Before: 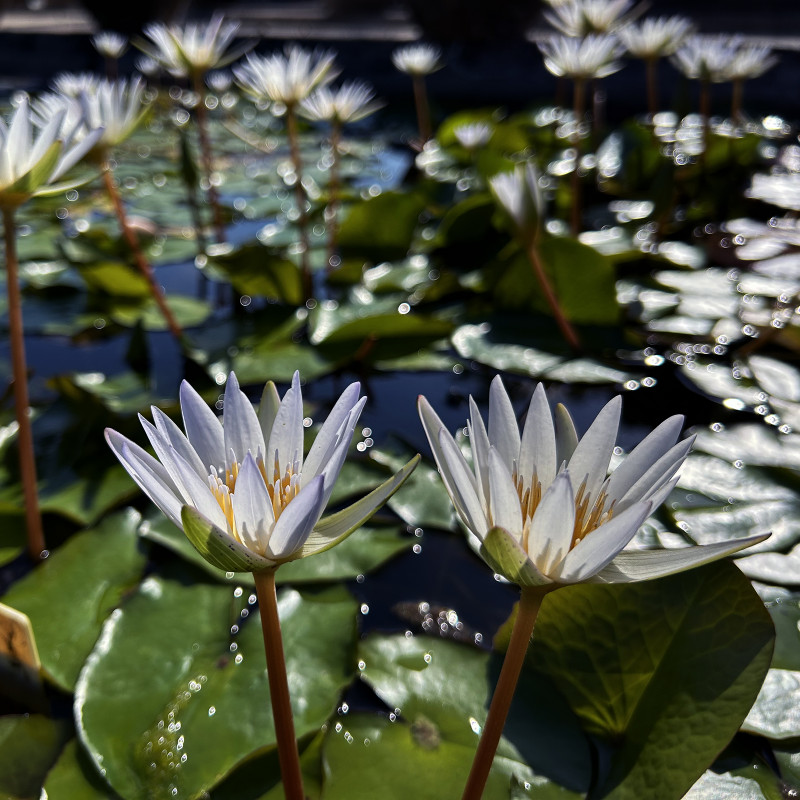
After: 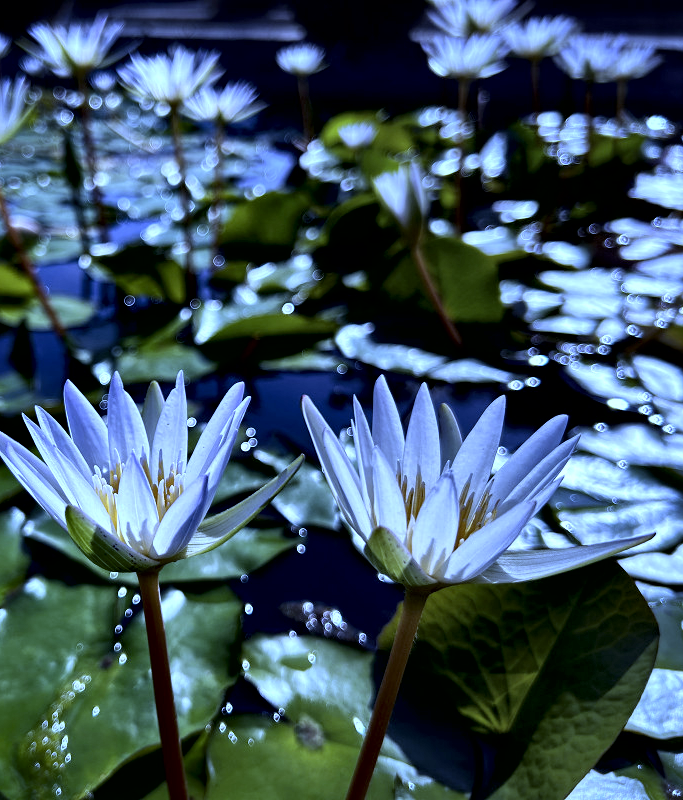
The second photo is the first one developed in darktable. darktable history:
crop and rotate: left 14.584%
local contrast: mode bilateral grid, contrast 44, coarseness 69, detail 214%, midtone range 0.2
white balance: red 0.766, blue 1.537
